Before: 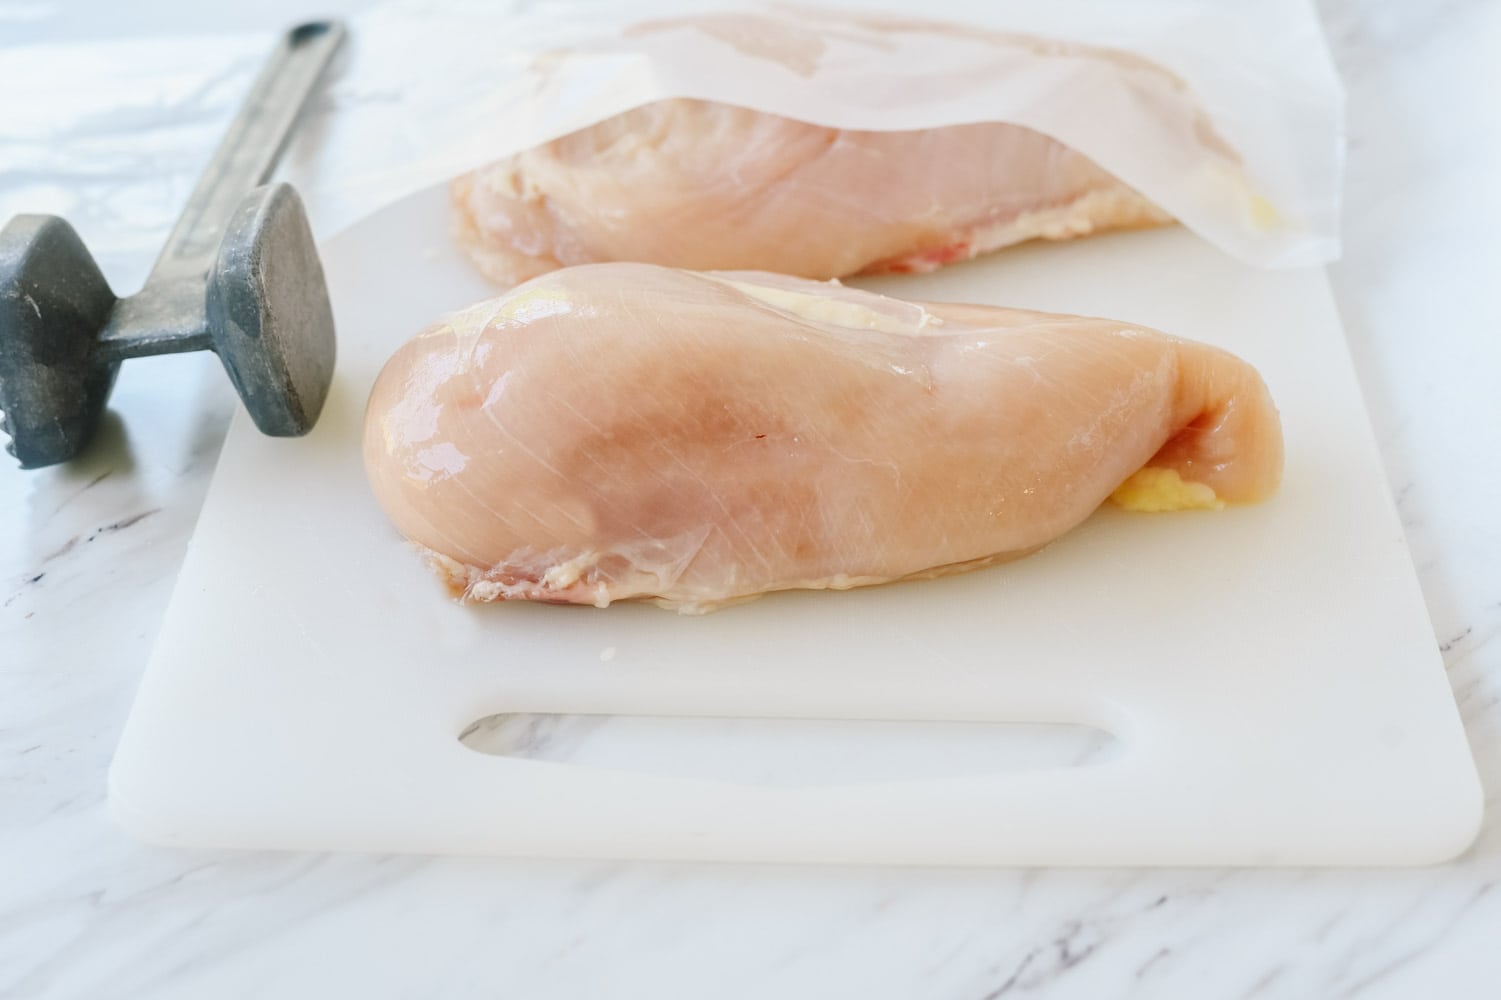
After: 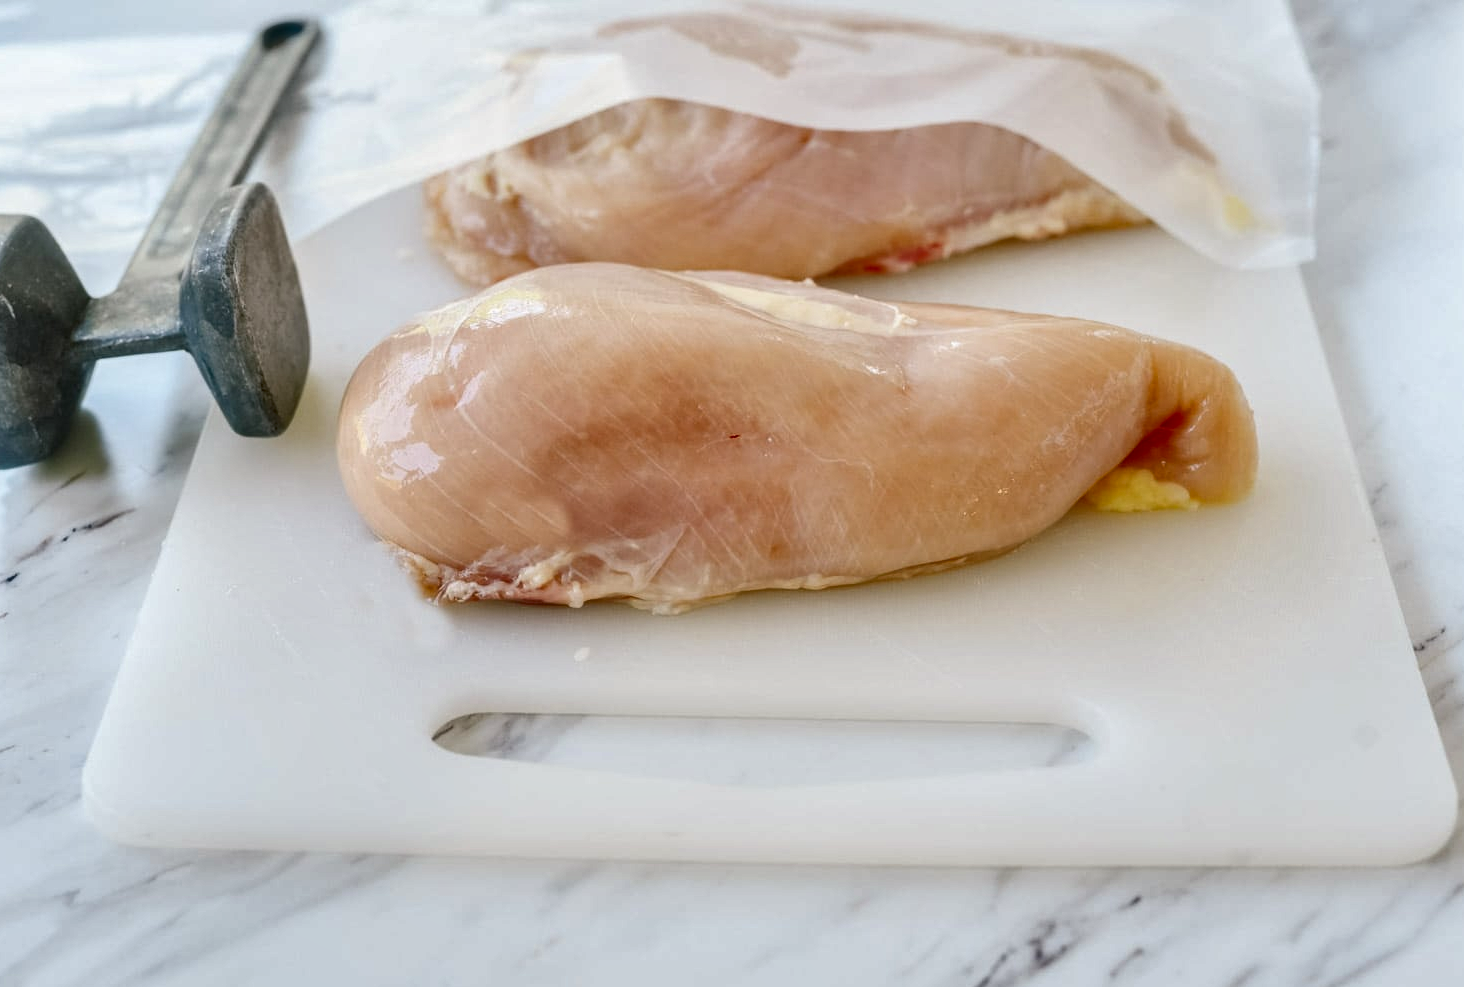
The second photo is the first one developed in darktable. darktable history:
local contrast: detail 130%
crop and rotate: left 1.774%, right 0.633%, bottom 1.28%
haze removal: compatibility mode true, adaptive false
shadows and highlights: low approximation 0.01, soften with gaussian
